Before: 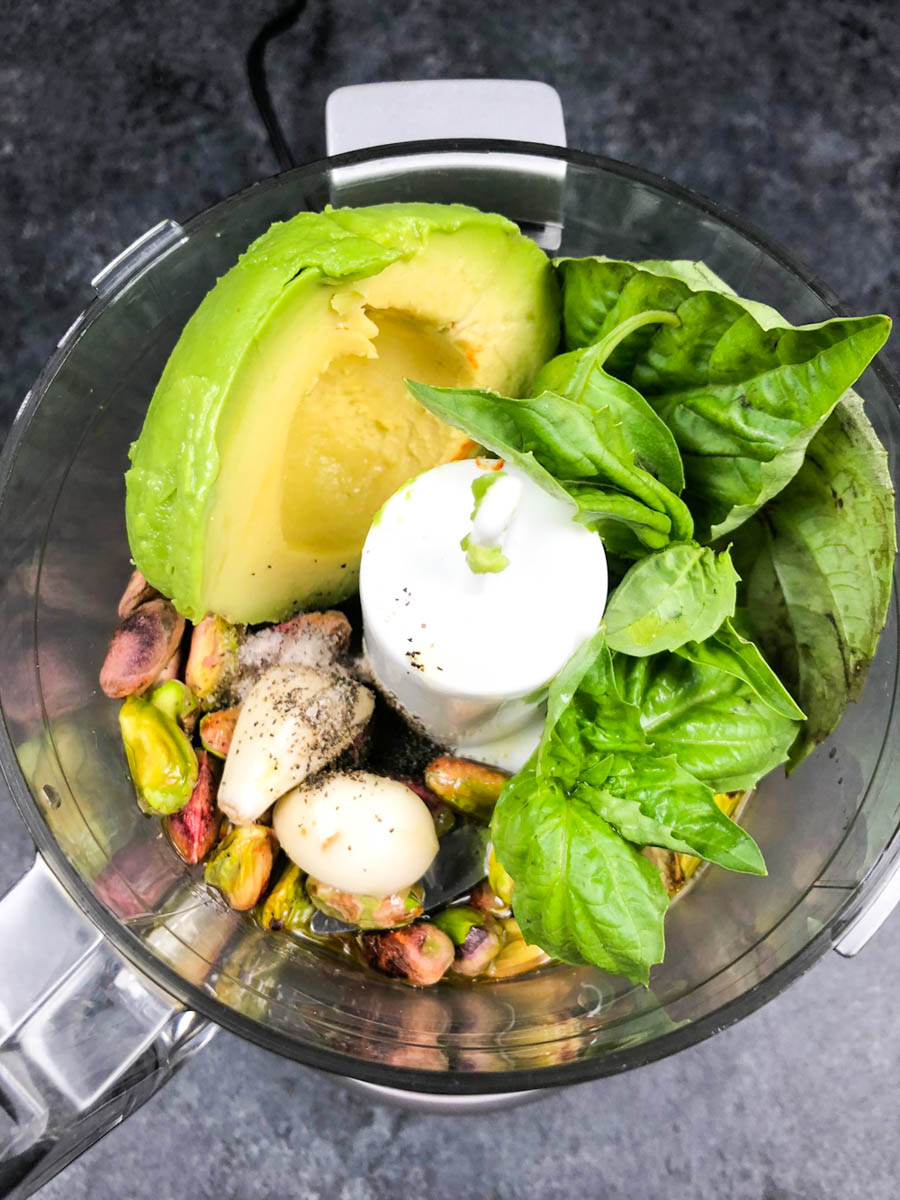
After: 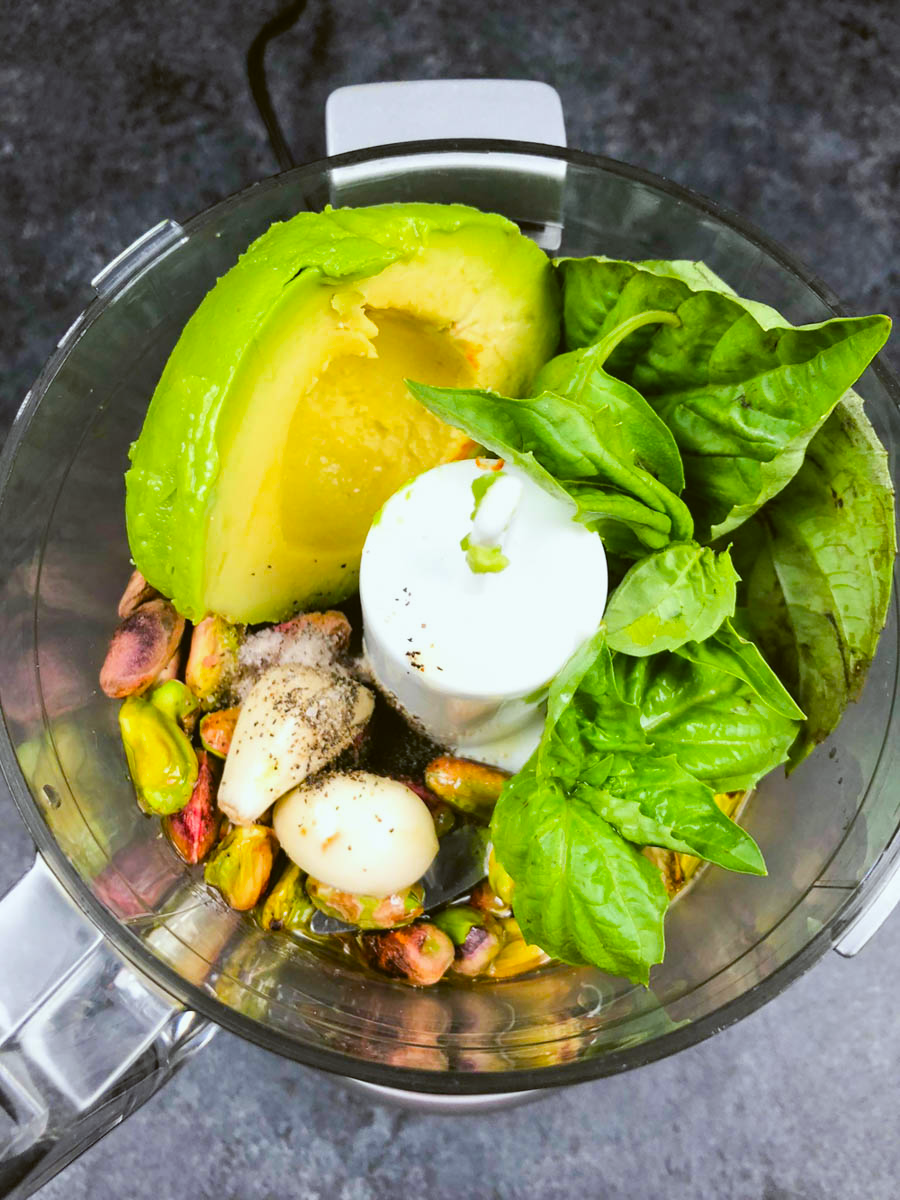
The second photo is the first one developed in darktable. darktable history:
color balance rgb: perceptual saturation grading › global saturation 20%, global vibrance 20%
color balance: lift [1.004, 1.002, 1.002, 0.998], gamma [1, 1.007, 1.002, 0.993], gain [1, 0.977, 1.013, 1.023], contrast -3.64%
